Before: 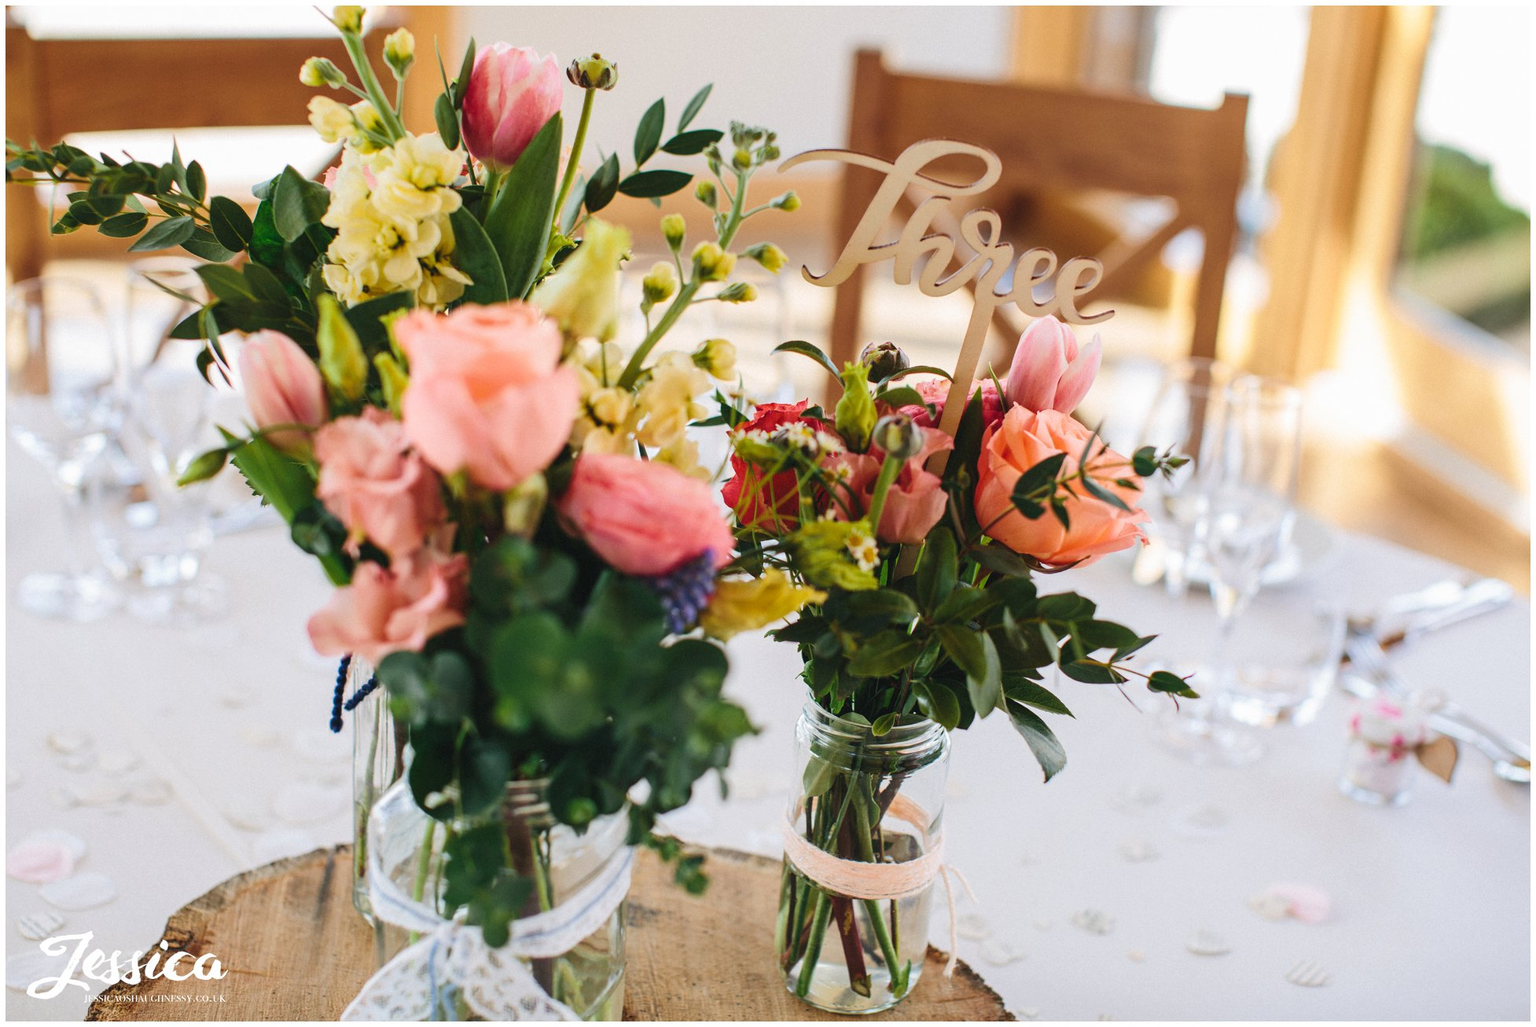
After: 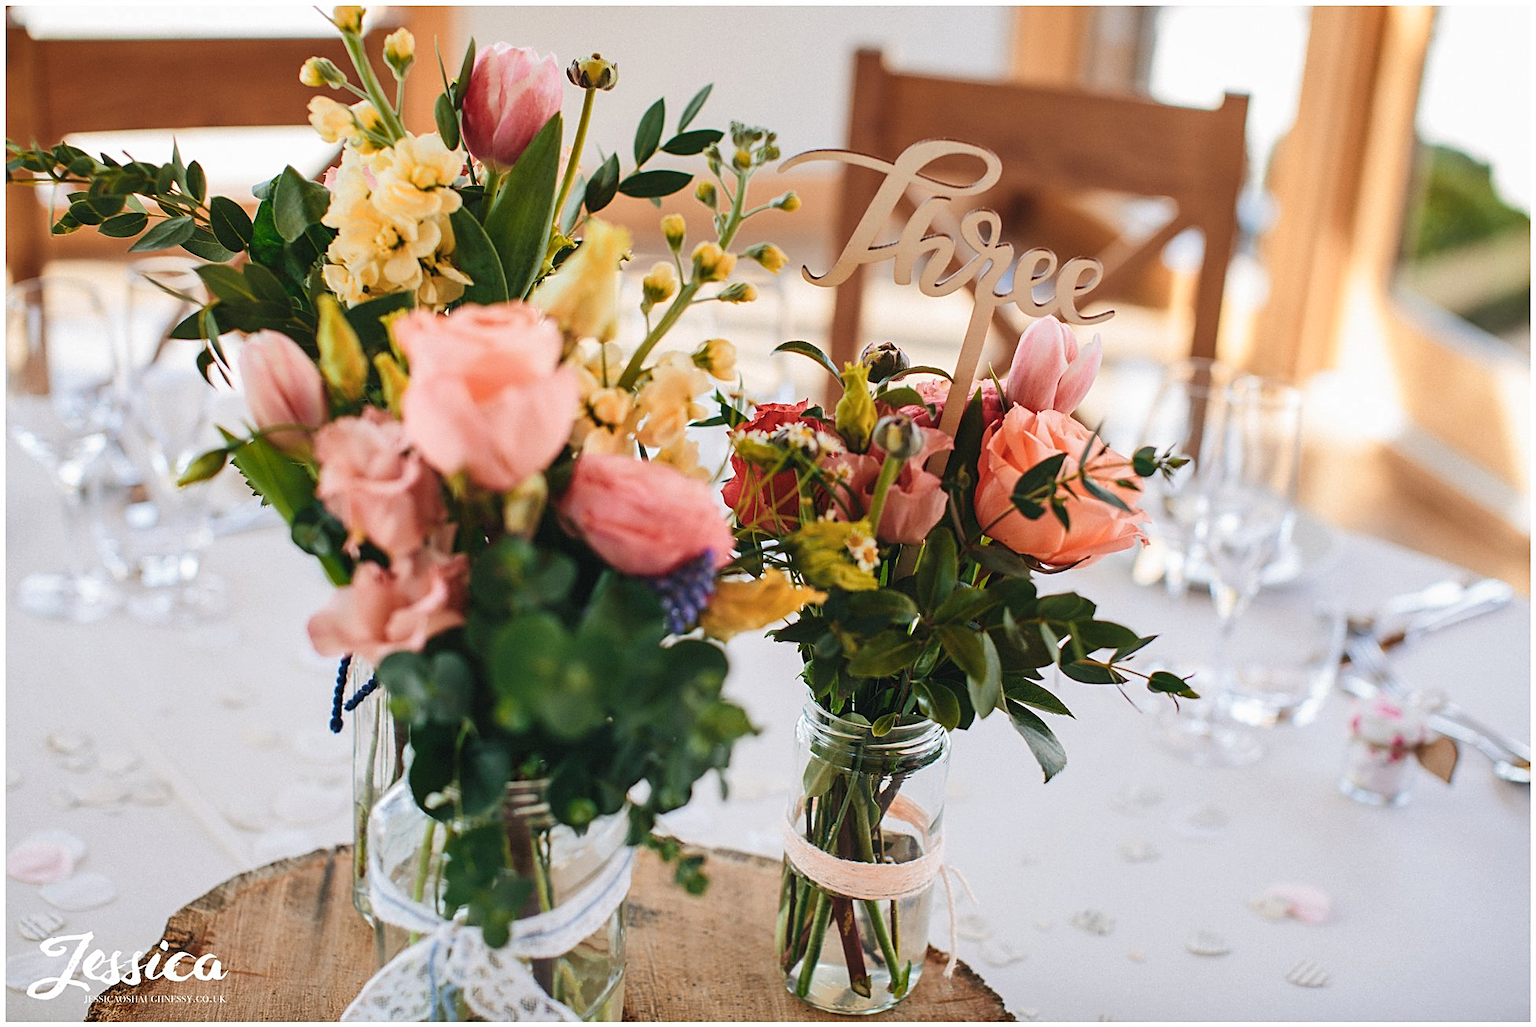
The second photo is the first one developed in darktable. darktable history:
shadows and highlights: radius 127.7, shadows 30.53, highlights -30.76, low approximation 0.01, soften with gaussian
color zones: curves: ch1 [(0, 0.455) (0.063, 0.455) (0.286, 0.495) (0.429, 0.5) (0.571, 0.5) (0.714, 0.5) (0.857, 0.5) (1, 0.455)]; ch2 [(0, 0.532) (0.063, 0.521) (0.233, 0.447) (0.429, 0.489) (0.571, 0.5) (0.714, 0.5) (0.857, 0.5) (1, 0.532)]
sharpen: on, module defaults
